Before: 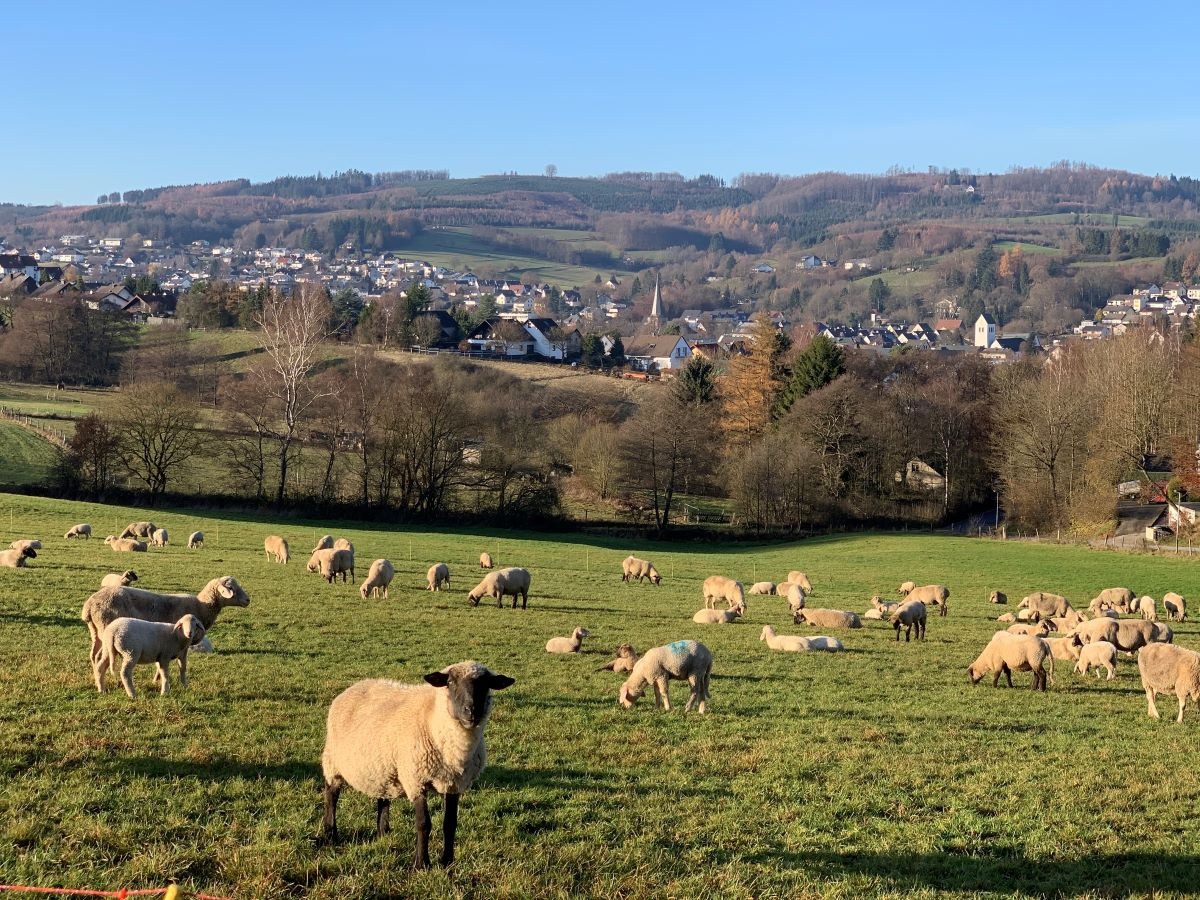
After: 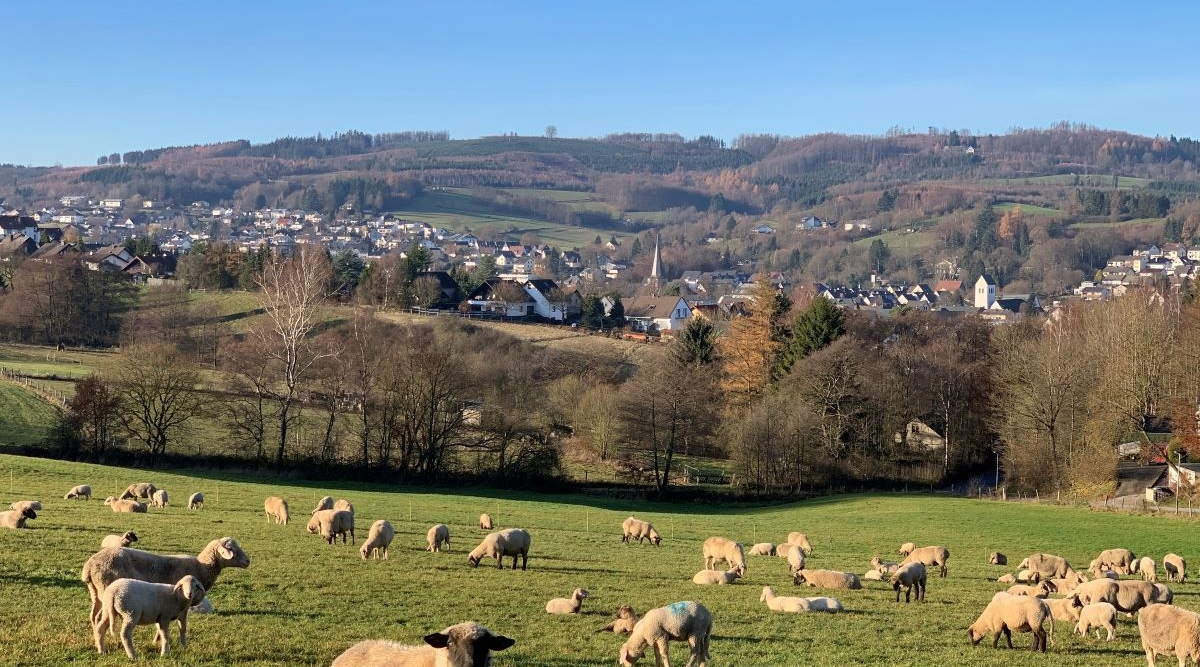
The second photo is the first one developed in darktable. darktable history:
shadows and highlights: low approximation 0.01, soften with gaussian
crop: top 4.347%, bottom 21.461%
